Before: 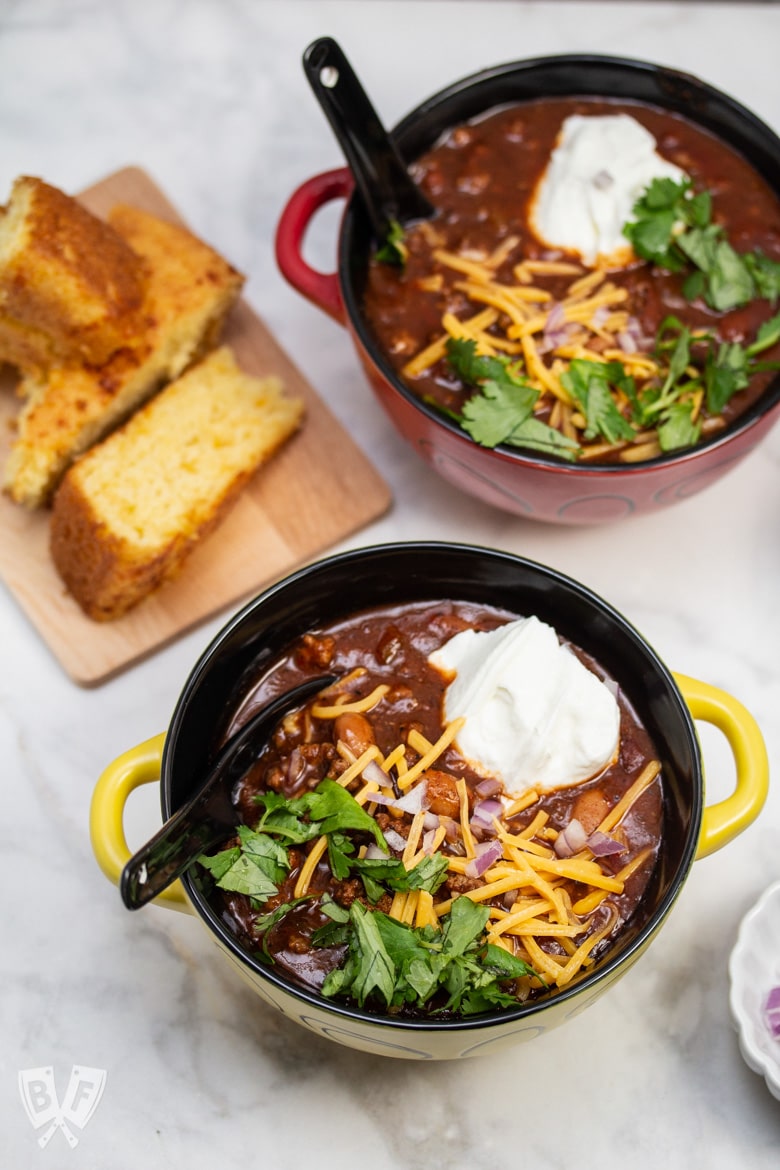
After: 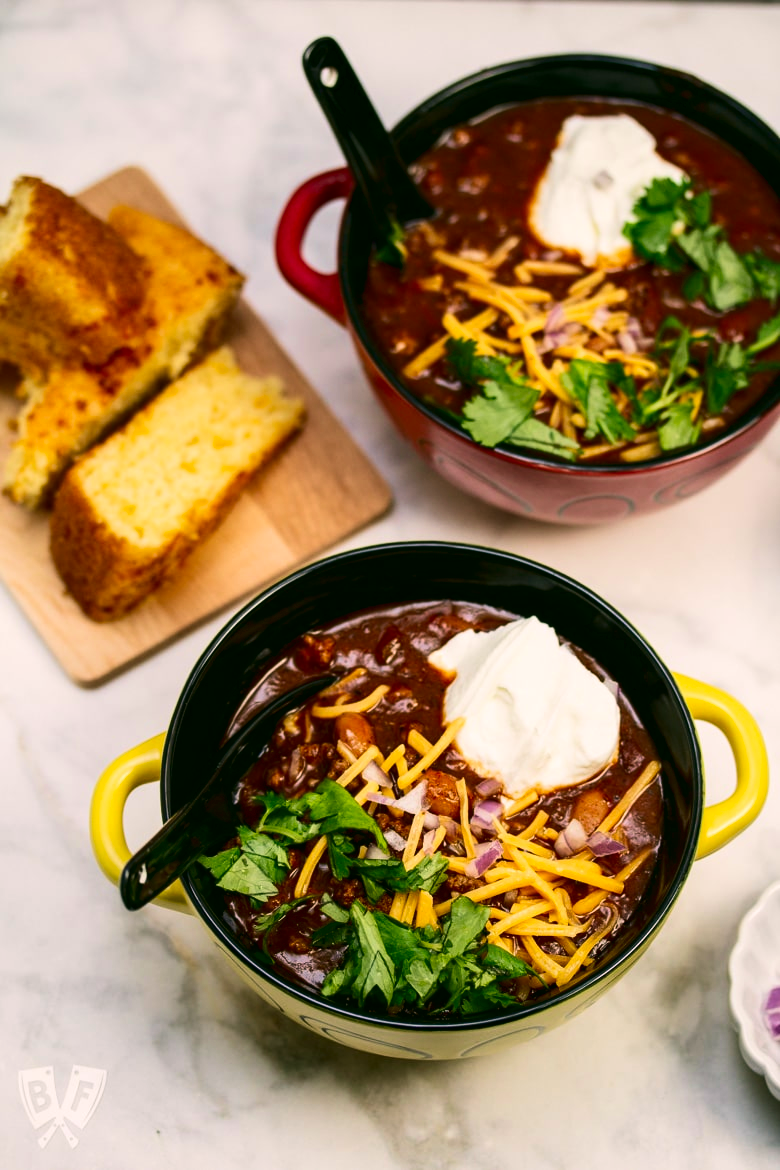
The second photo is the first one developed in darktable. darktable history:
contrast brightness saturation: contrast 0.189, brightness -0.111, saturation 0.213
velvia: on, module defaults
color correction: highlights a* 4.43, highlights b* 4.93, shadows a* -8.19, shadows b* 4.98
